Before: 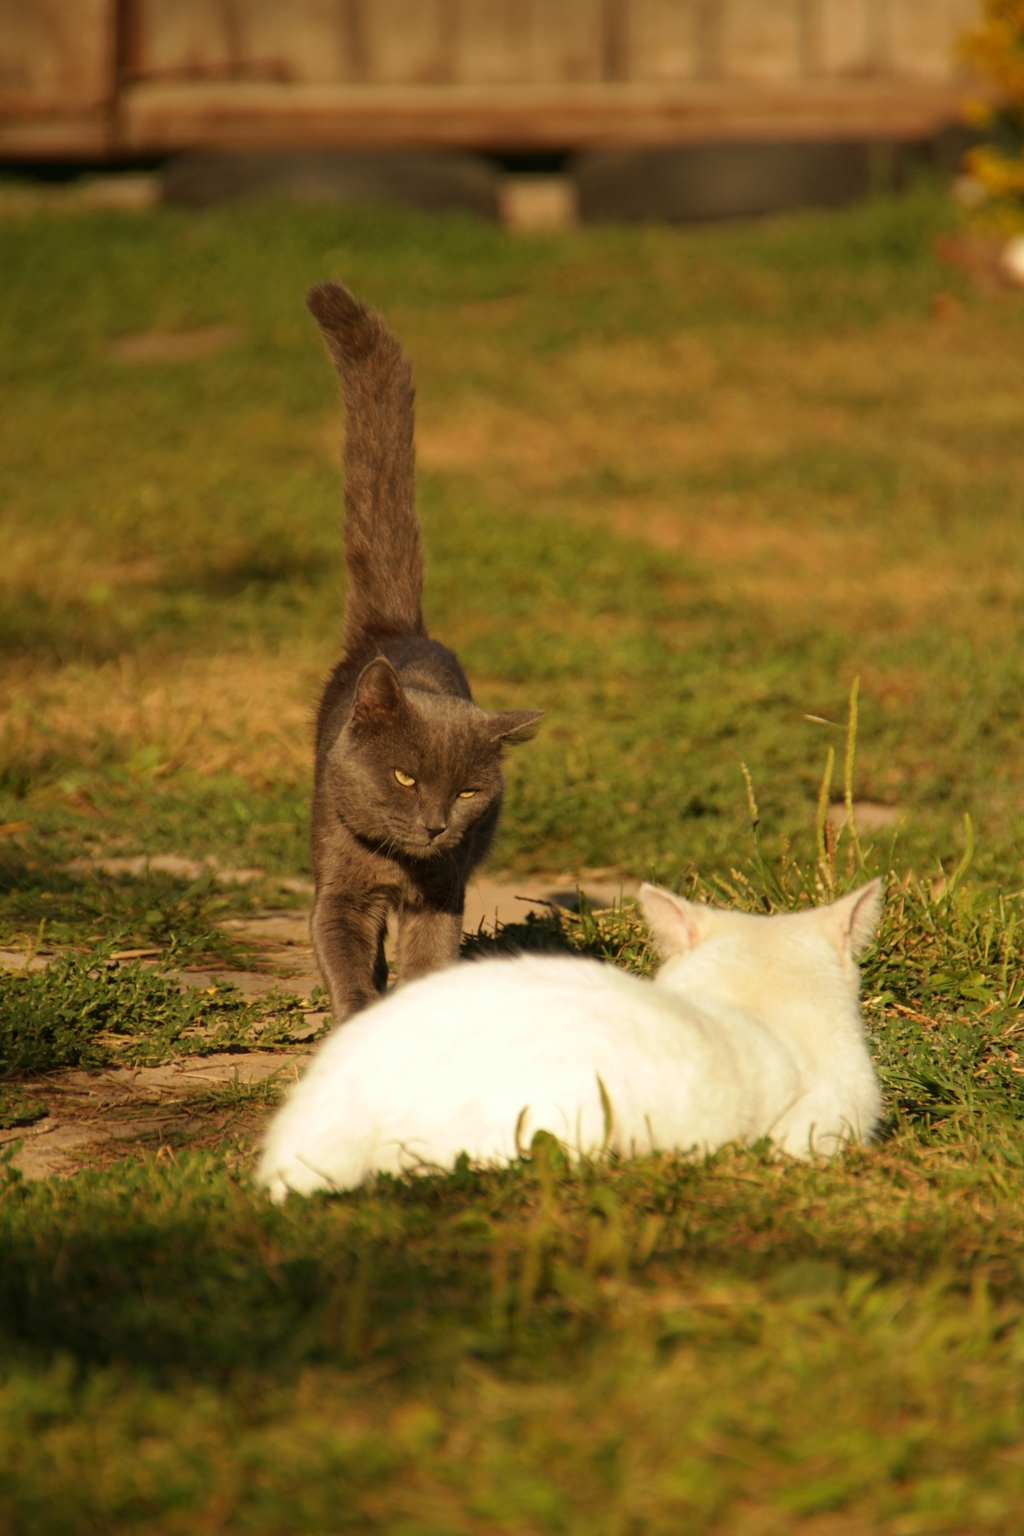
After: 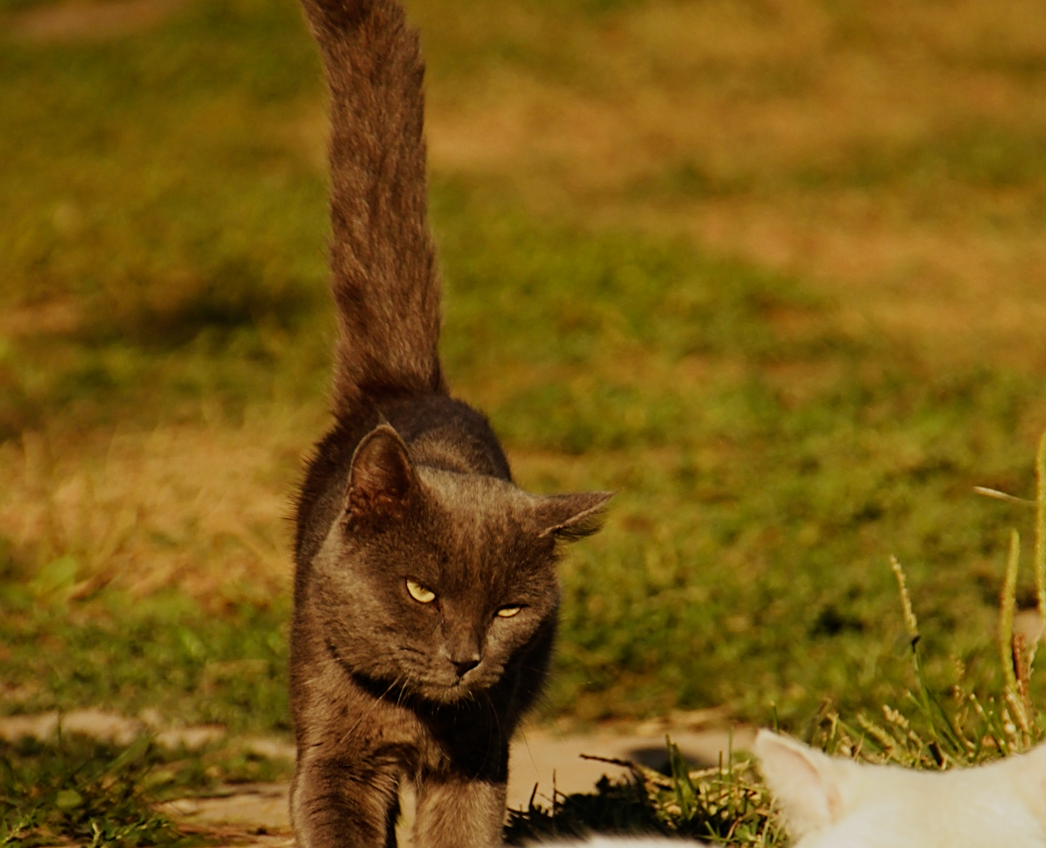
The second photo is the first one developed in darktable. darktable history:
crop: left 7.036%, top 18.398%, right 14.379%, bottom 40.043%
sharpen: on, module defaults
rotate and perspective: rotation -1.68°, lens shift (vertical) -0.146, crop left 0.049, crop right 0.912, crop top 0.032, crop bottom 0.96
sigmoid: skew -0.2, preserve hue 0%, red attenuation 0.1, red rotation 0.035, green attenuation 0.1, green rotation -0.017, blue attenuation 0.15, blue rotation -0.052, base primaries Rec2020
exposure: exposure -0.048 EV, compensate highlight preservation false
